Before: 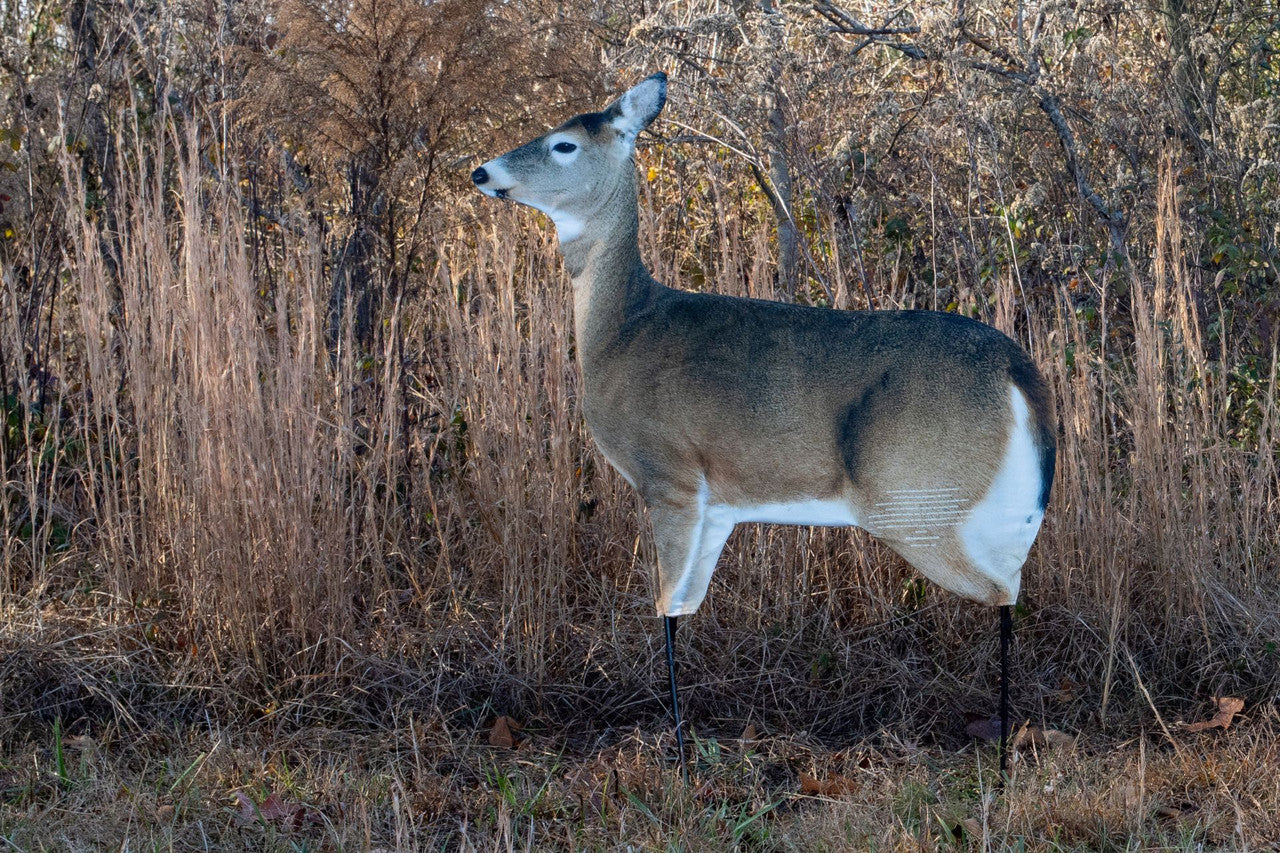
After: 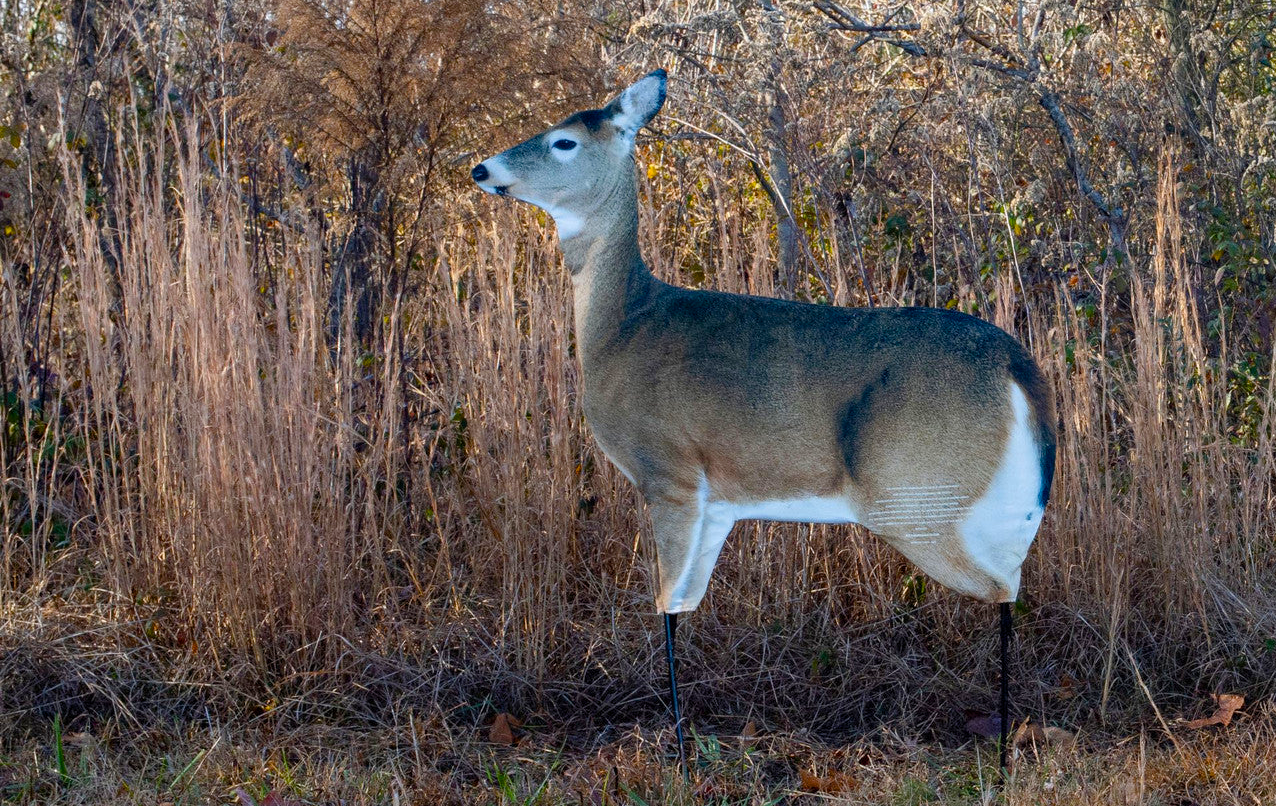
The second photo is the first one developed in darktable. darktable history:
crop: top 0.448%, right 0.264%, bottom 5.045%
color balance rgb: perceptual saturation grading › global saturation 35%, perceptual saturation grading › highlights -25%, perceptual saturation grading › shadows 25%, global vibrance 10%
